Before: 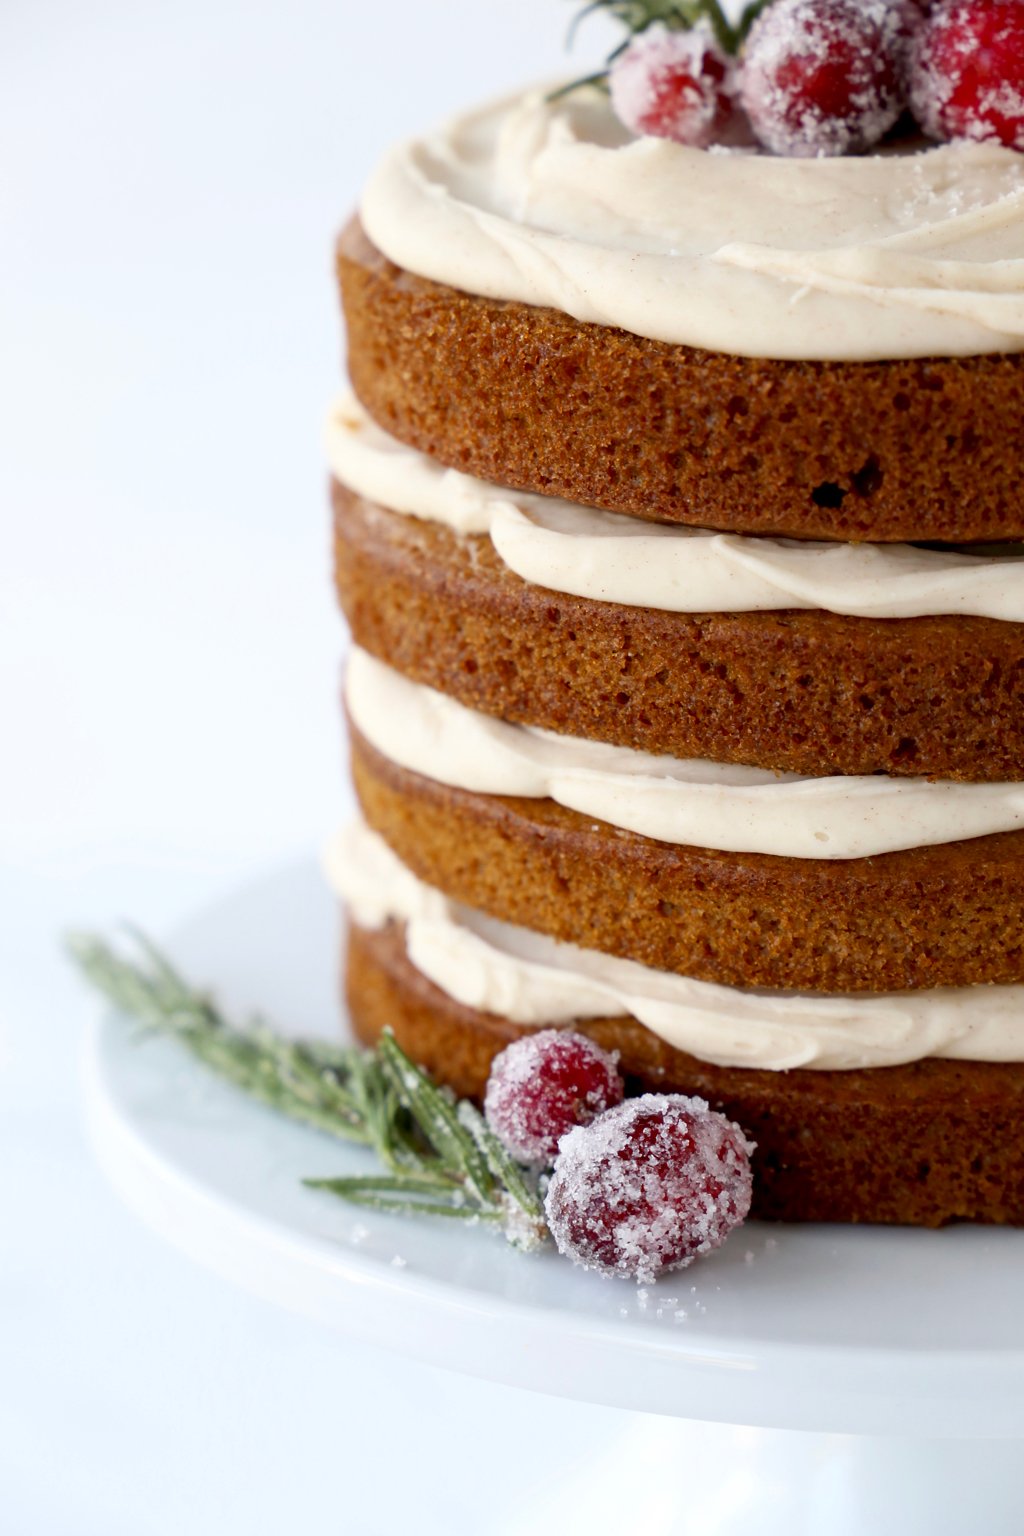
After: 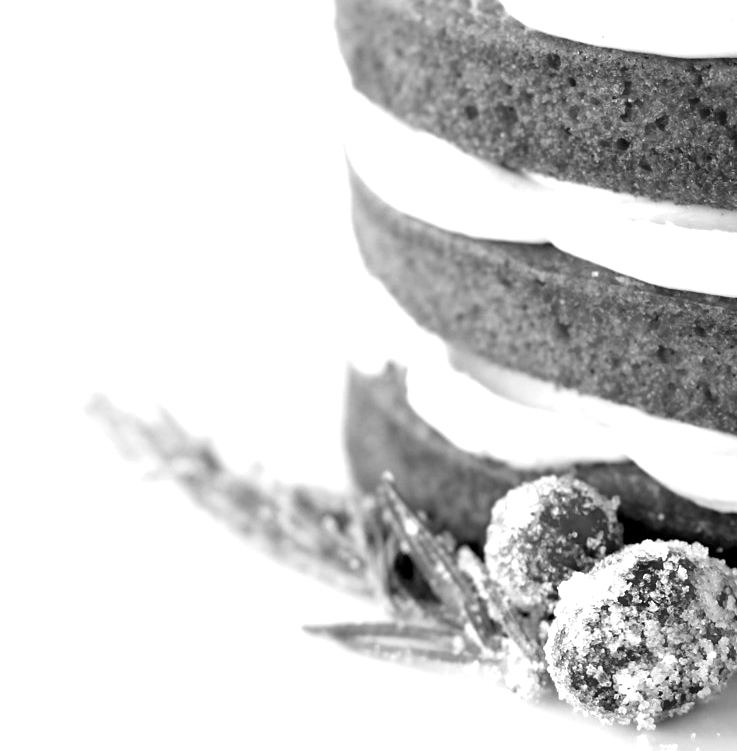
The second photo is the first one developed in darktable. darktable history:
crop: top 36.108%, right 27.97%, bottom 14.937%
exposure: black level correction 0.01, exposure 1 EV, compensate exposure bias true, compensate highlight preservation false
color calibration: output gray [0.267, 0.423, 0.261, 0], illuminant same as pipeline (D50), adaptation XYZ, x 0.346, y 0.358, temperature 5003.37 K
